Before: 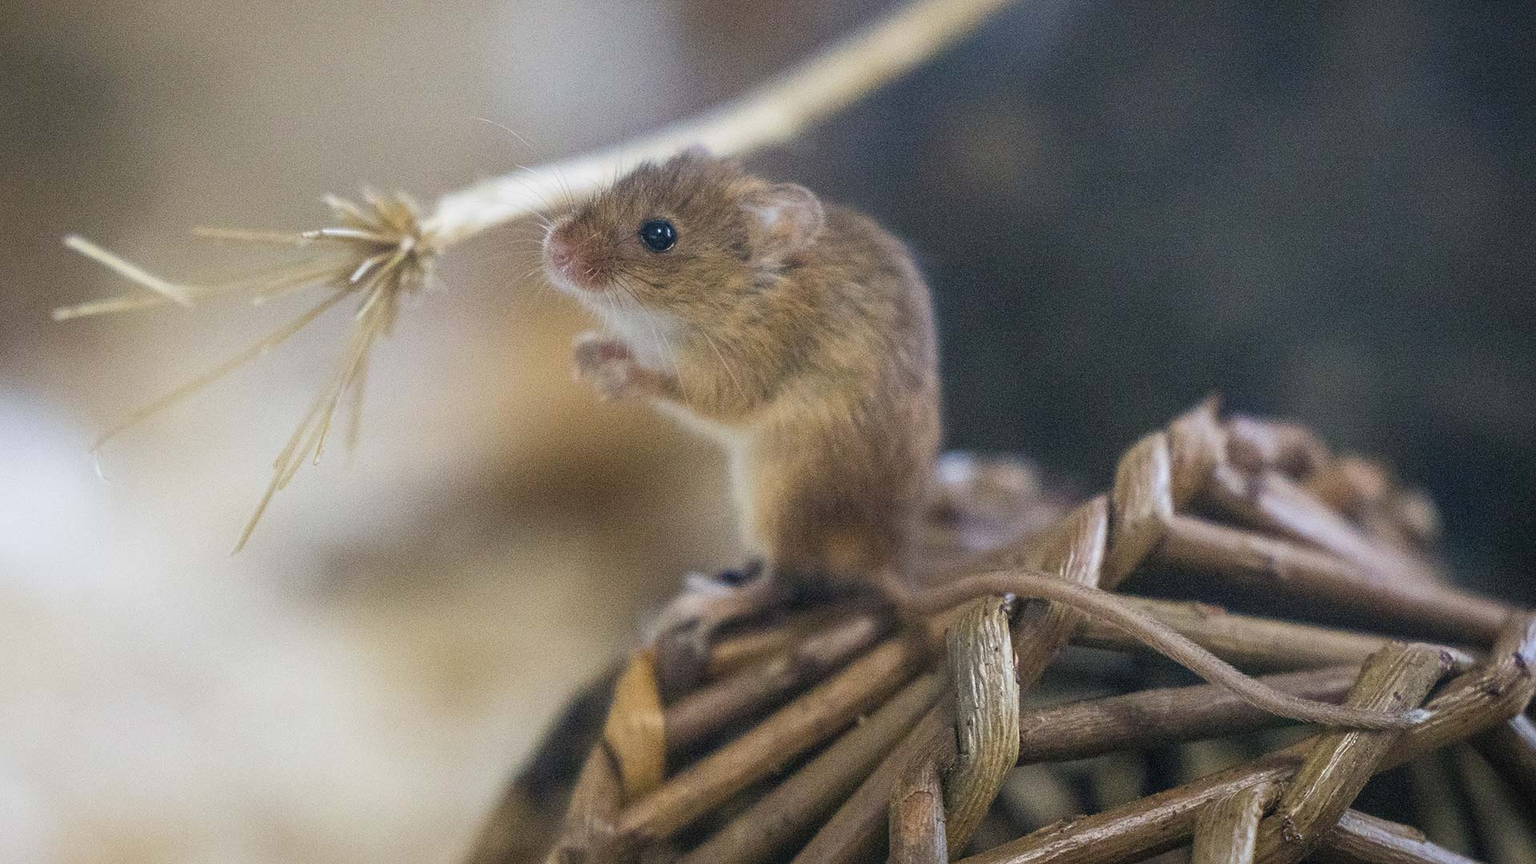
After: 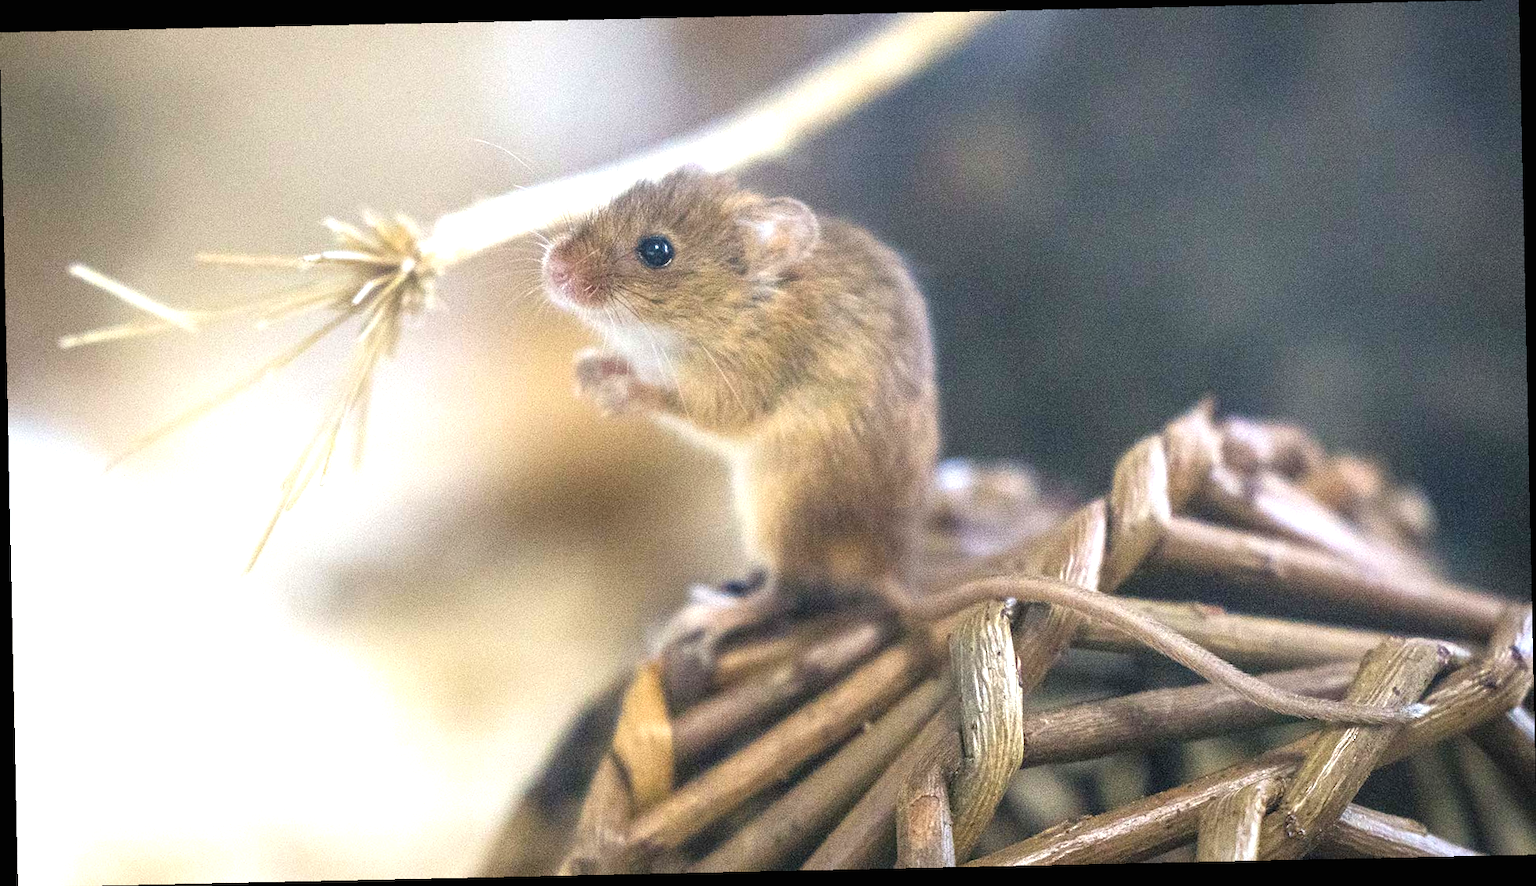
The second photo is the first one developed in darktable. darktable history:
rotate and perspective: rotation -1.24°, automatic cropping off
exposure: black level correction 0, exposure 1.1 EV, compensate exposure bias true, compensate highlight preservation false
